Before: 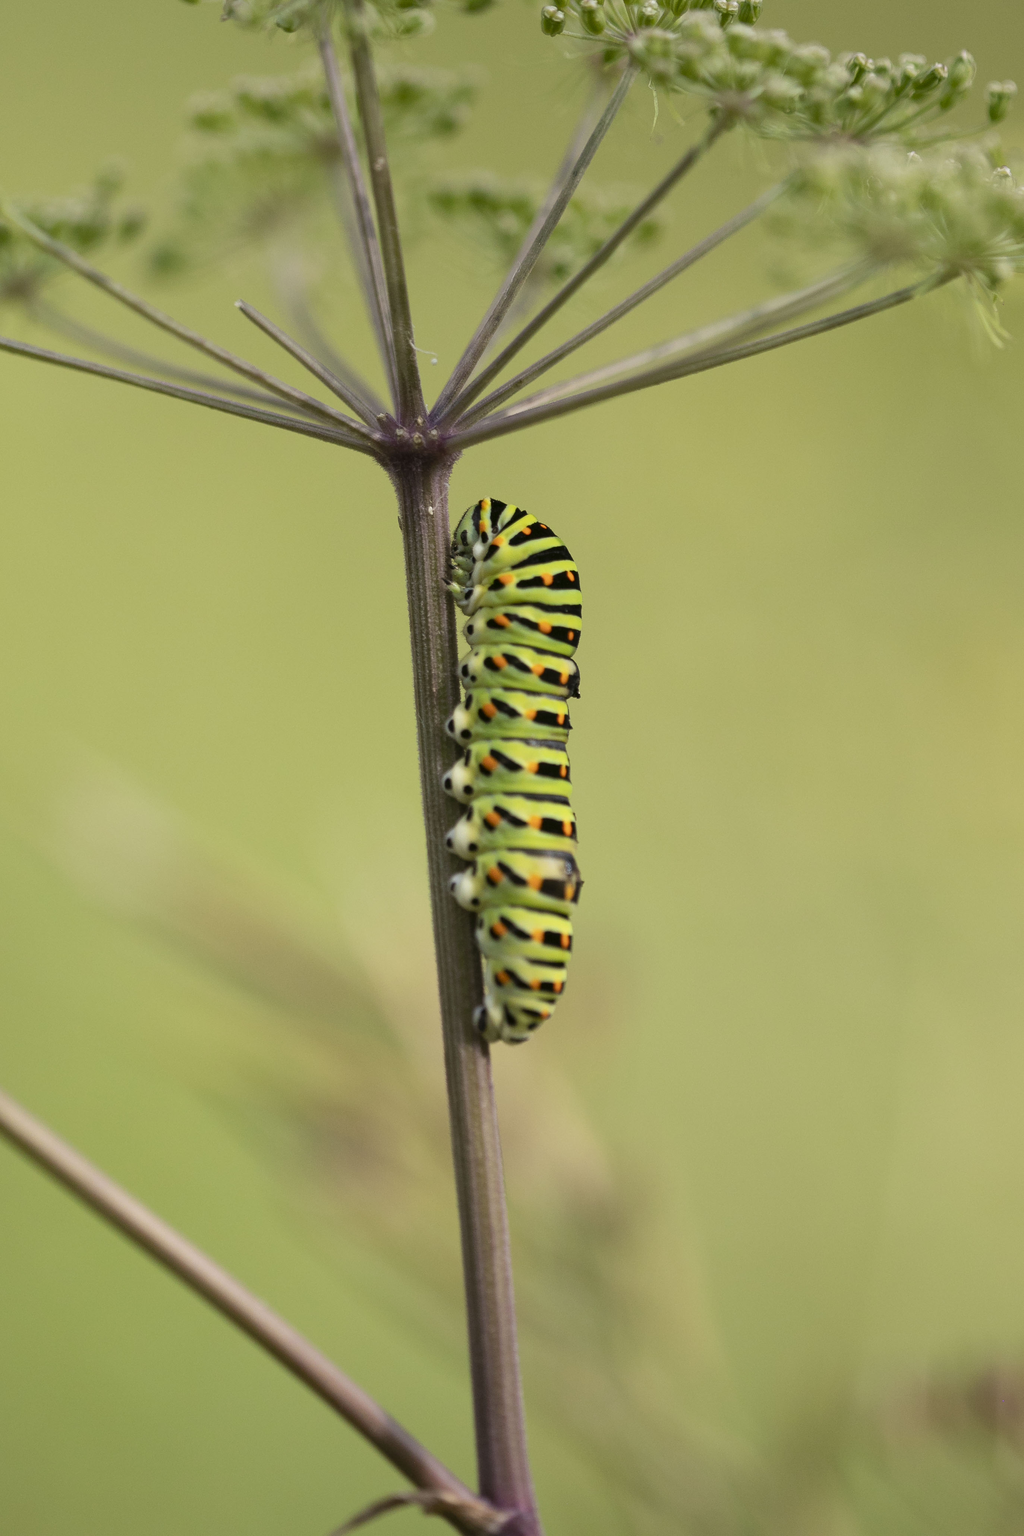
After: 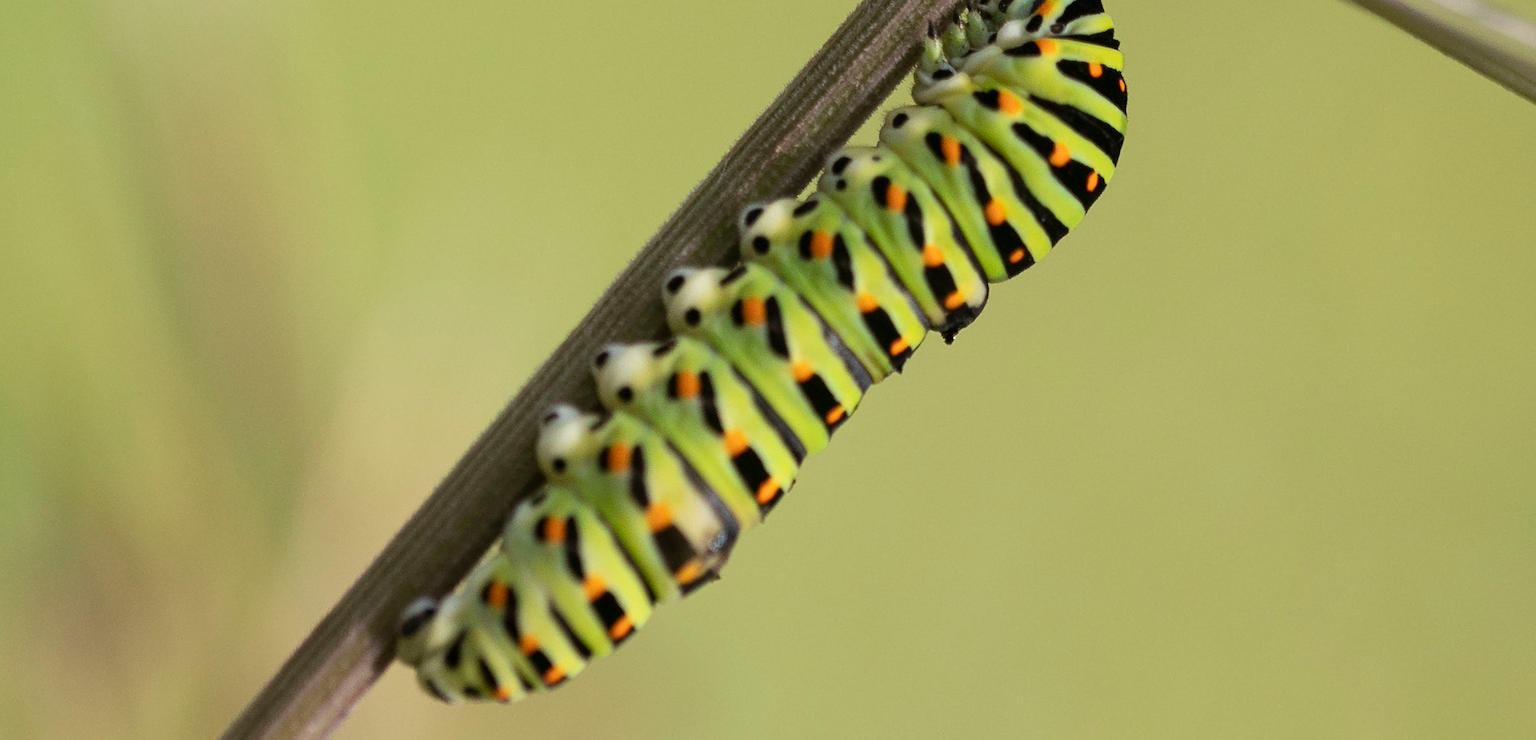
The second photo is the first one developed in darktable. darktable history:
crop and rotate: angle -45.68°, top 16.64%, right 0.838%, bottom 11.626%
